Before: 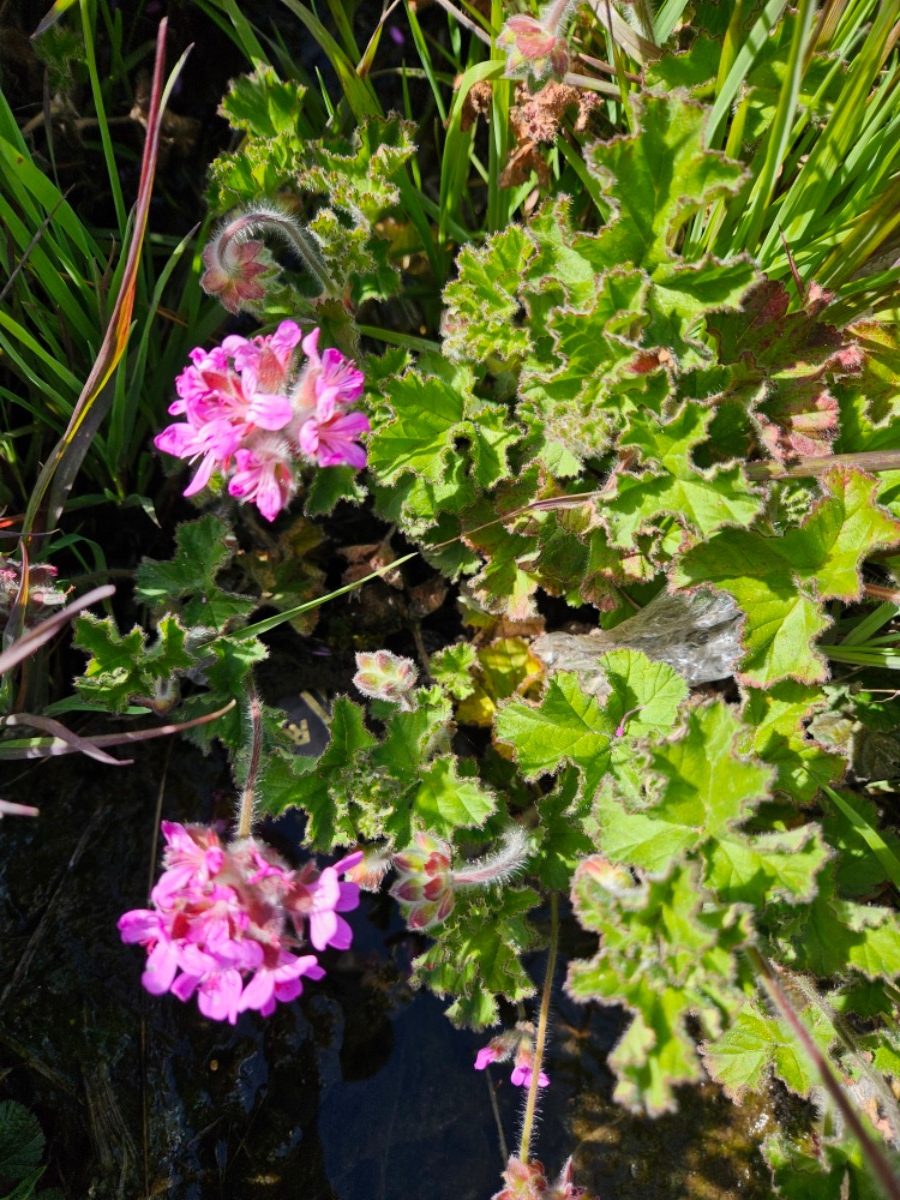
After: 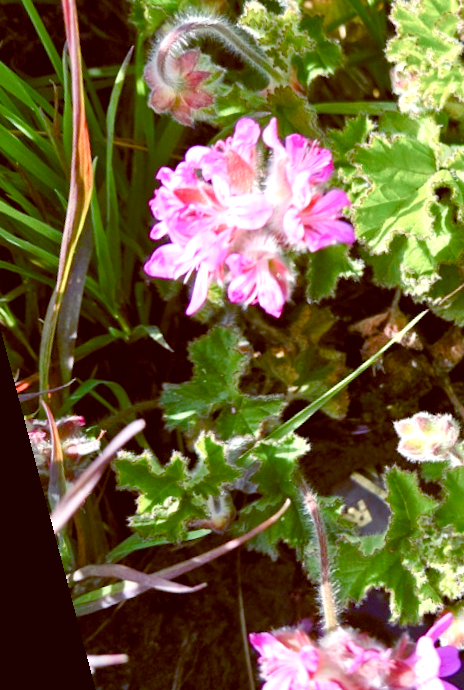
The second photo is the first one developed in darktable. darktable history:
color balance rgb: shadows lift › chroma 1%, shadows lift › hue 113°, highlights gain › chroma 0.2%, highlights gain › hue 333°, perceptual saturation grading › global saturation 20%, perceptual saturation grading › highlights -50%, perceptual saturation grading › shadows 25%, contrast -10%
rotate and perspective: rotation -14.8°, crop left 0.1, crop right 0.903, crop top 0.25, crop bottom 0.748
color balance: lift [1, 1.015, 1.004, 0.985], gamma [1, 0.958, 0.971, 1.042], gain [1, 0.956, 0.977, 1.044]
crop and rotate: left 0%, top 0%, right 50.845%
exposure: black level correction 0, exposure 1.1 EV, compensate exposure bias true, compensate highlight preservation false
